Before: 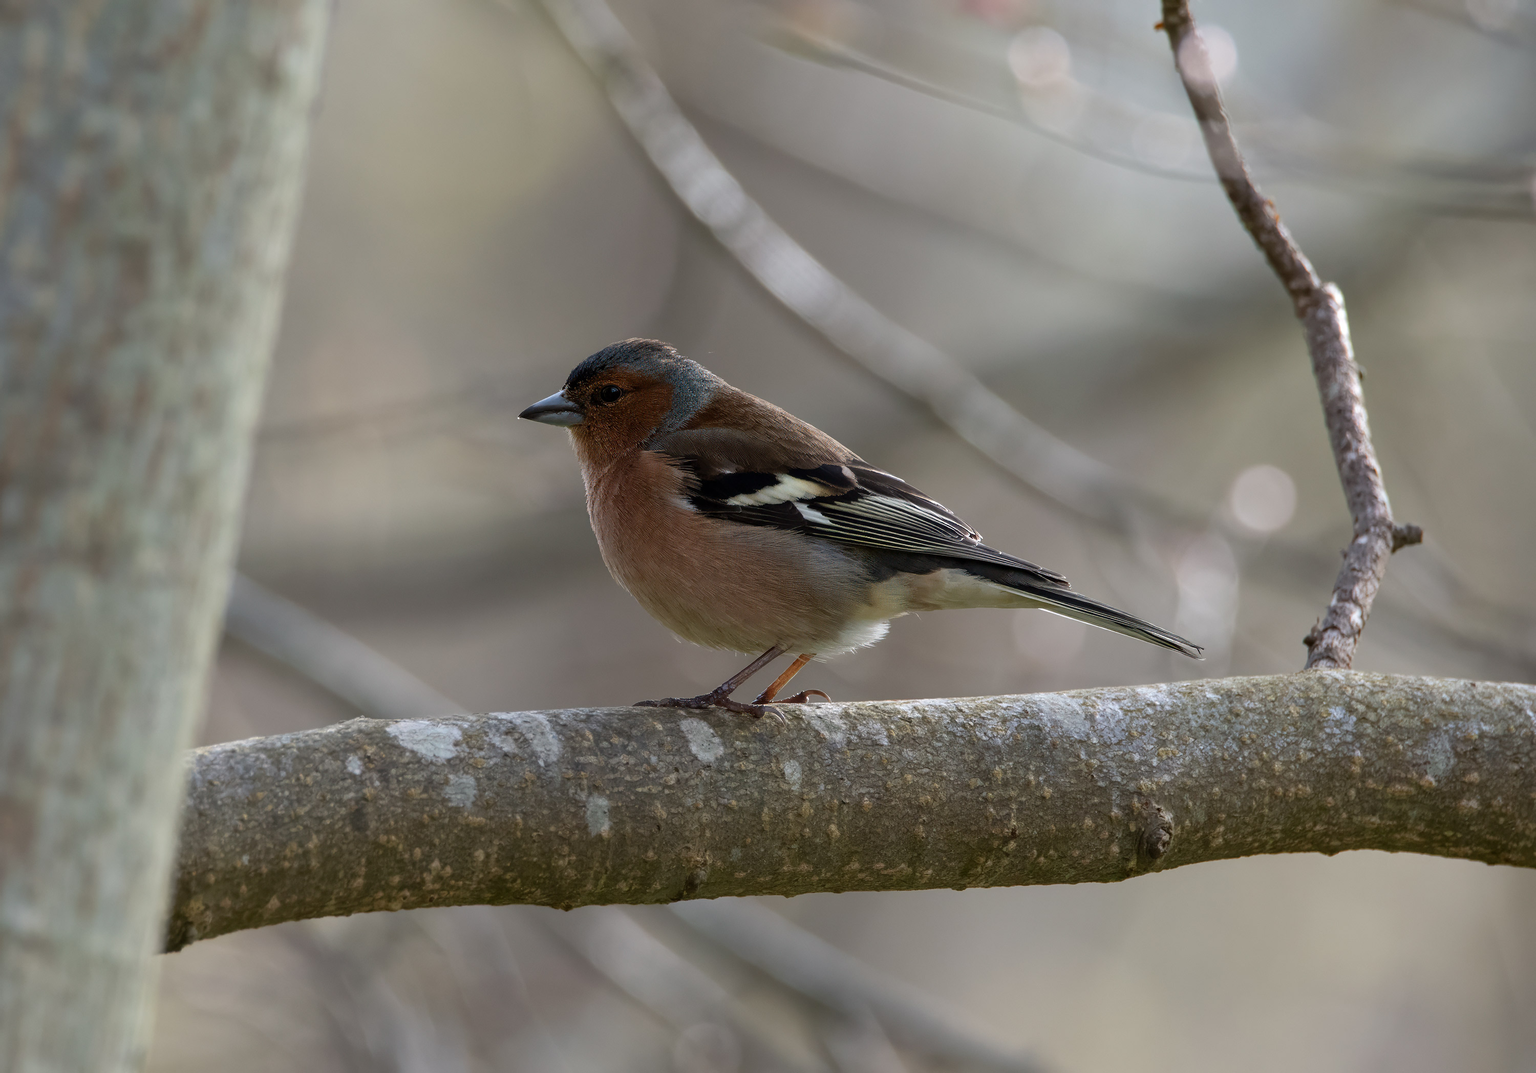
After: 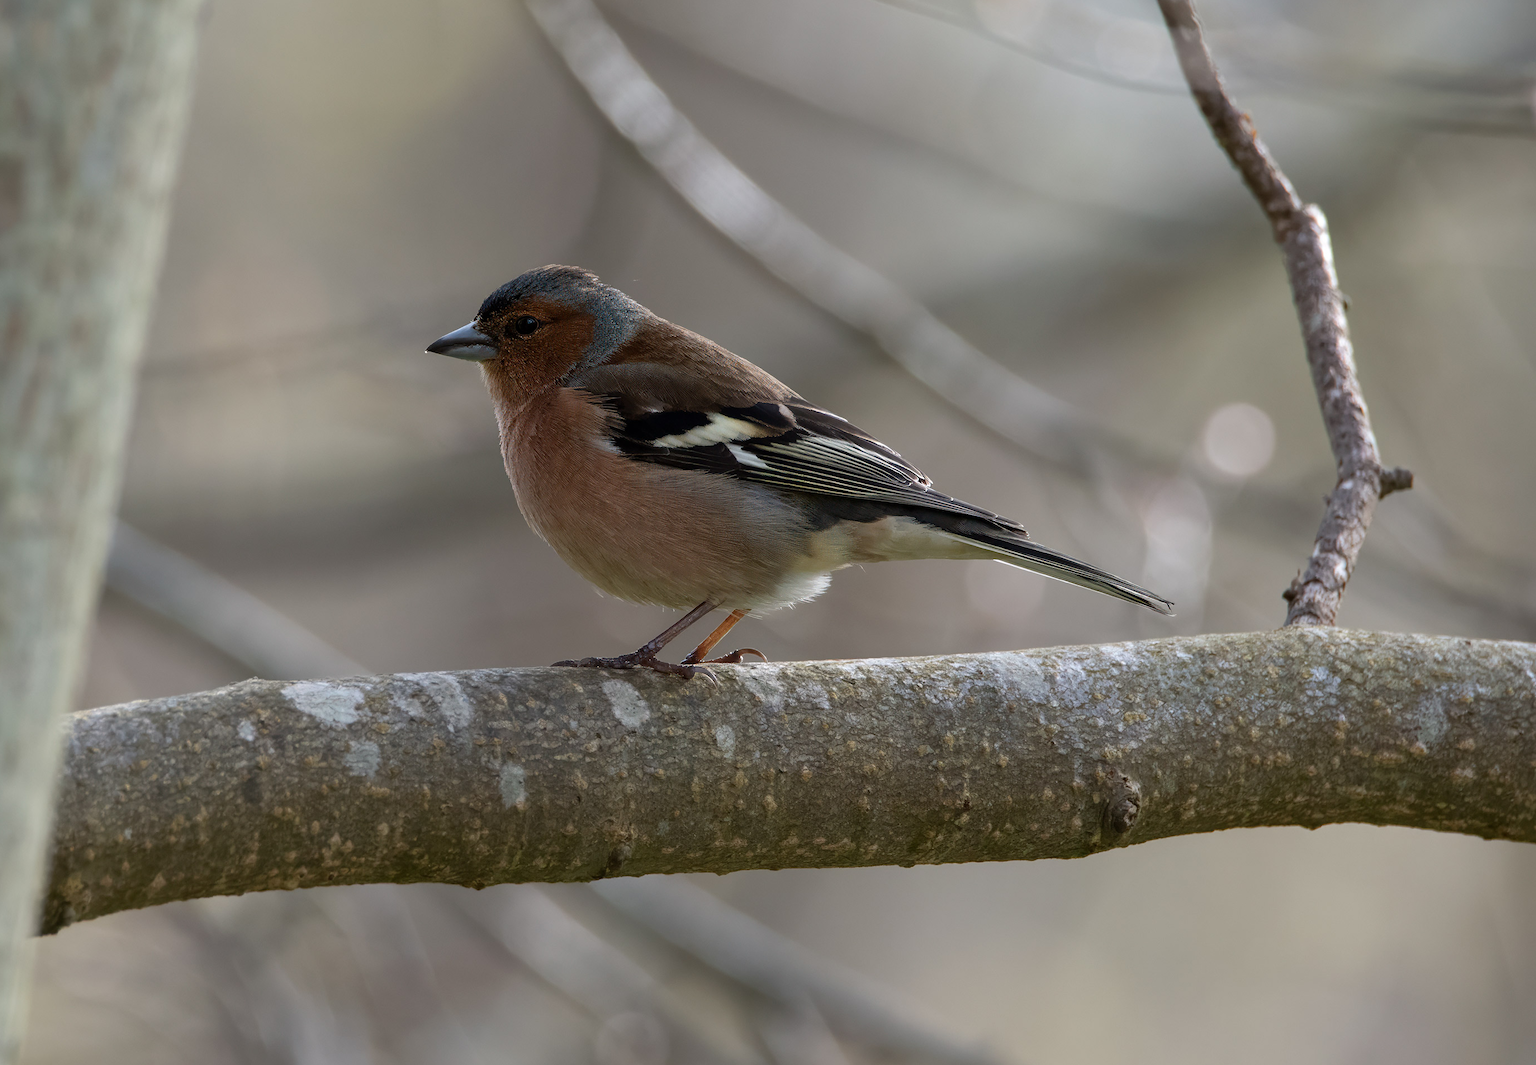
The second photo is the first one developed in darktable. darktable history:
crop and rotate: left 8.398%, top 8.966%
